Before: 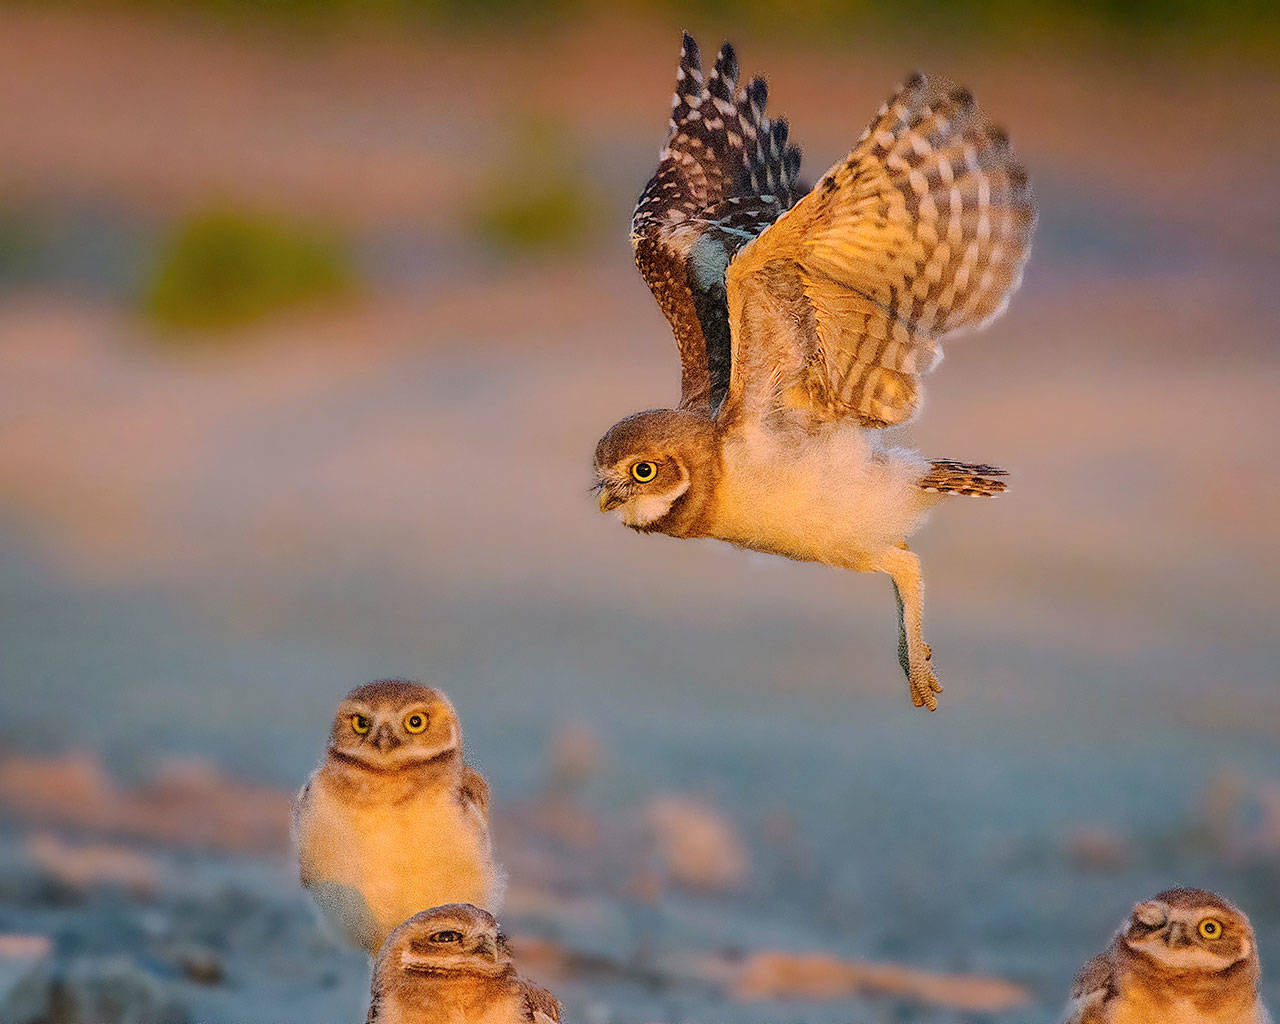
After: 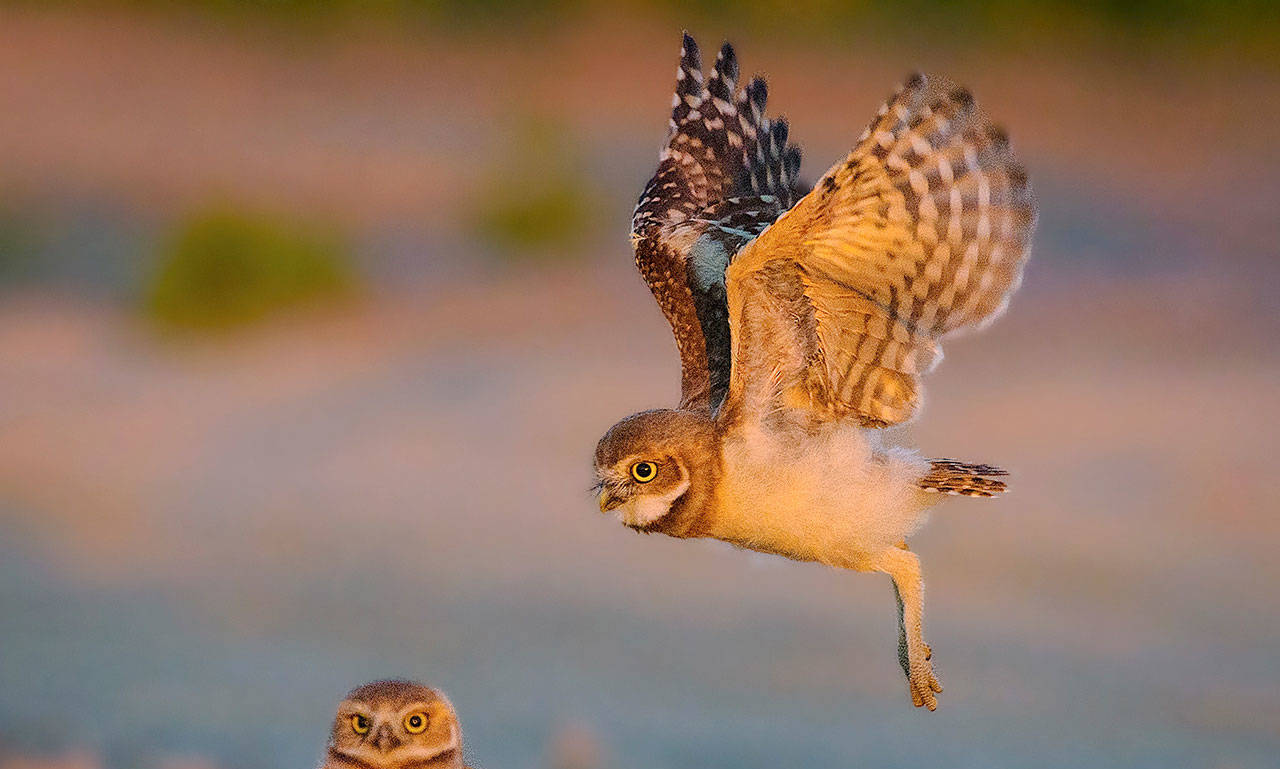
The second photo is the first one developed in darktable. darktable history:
crop: bottom 24.806%
